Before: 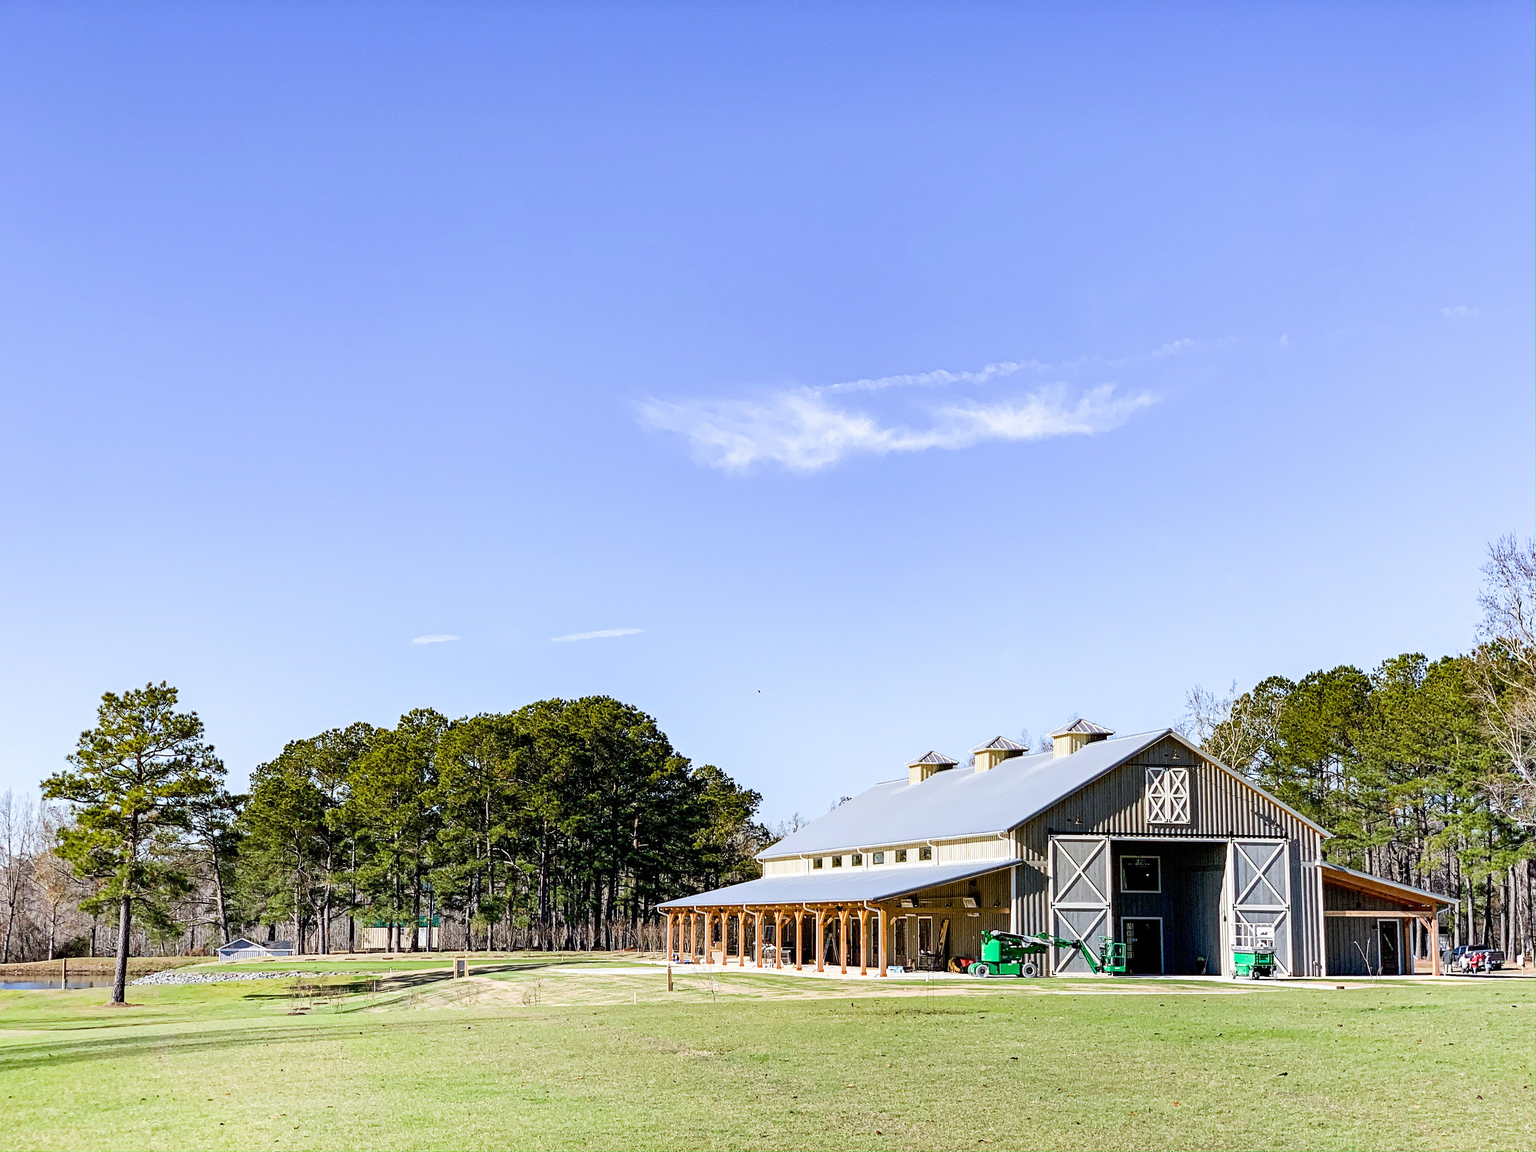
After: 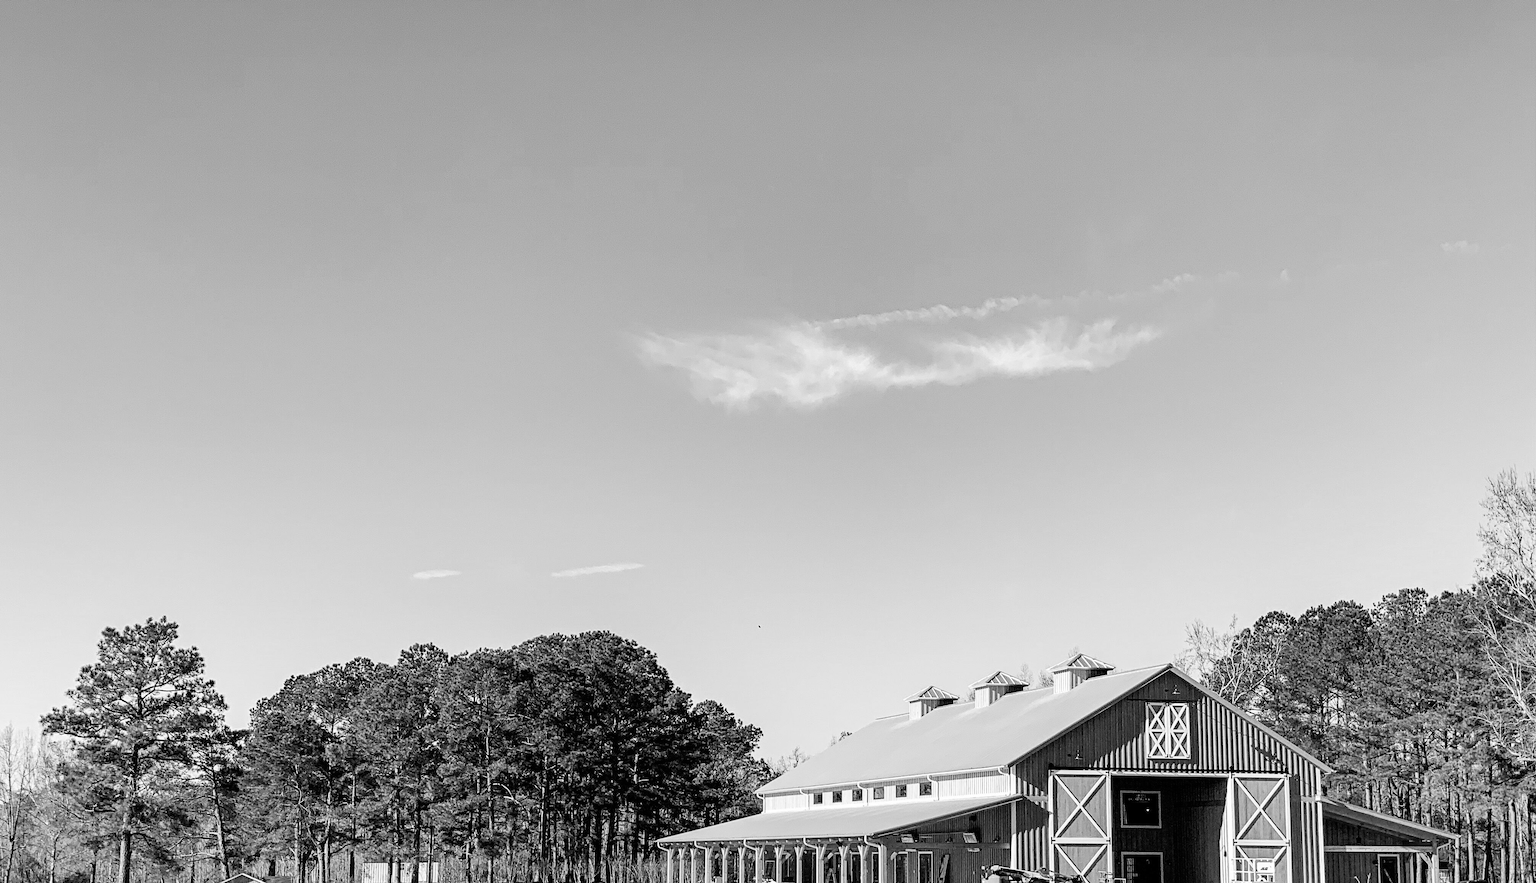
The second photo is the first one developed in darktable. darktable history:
crop: top 5.667%, bottom 17.637%
monochrome: on, module defaults
